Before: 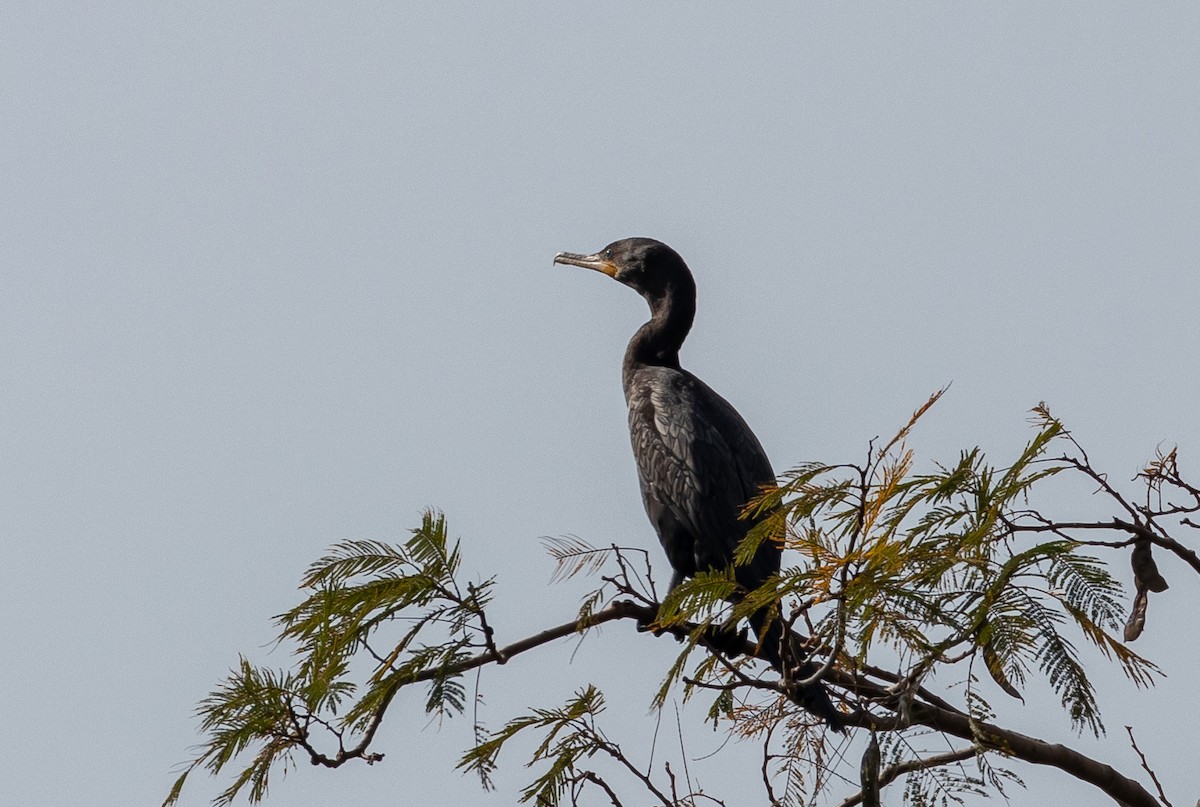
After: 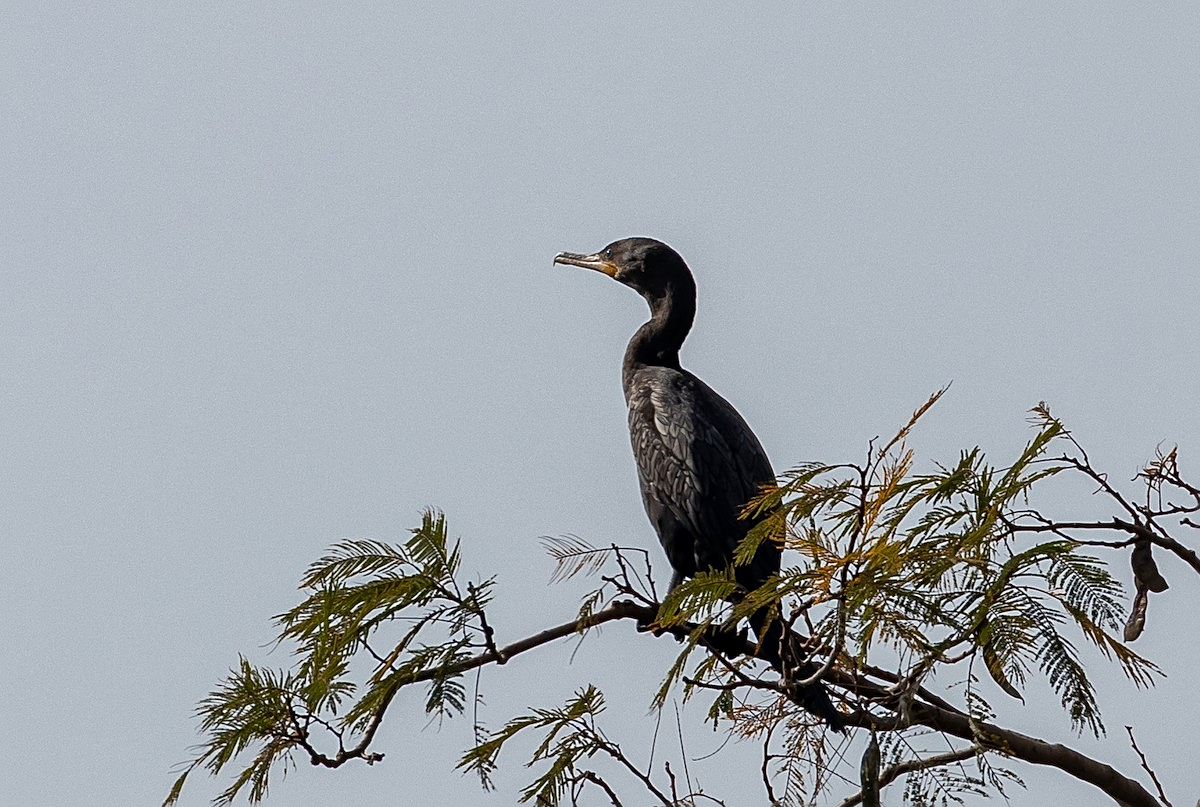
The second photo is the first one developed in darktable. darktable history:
tone equalizer: on, module defaults
local contrast: mode bilateral grid, contrast 20, coarseness 50, detail 130%, midtone range 0.2
sharpen: on, module defaults
